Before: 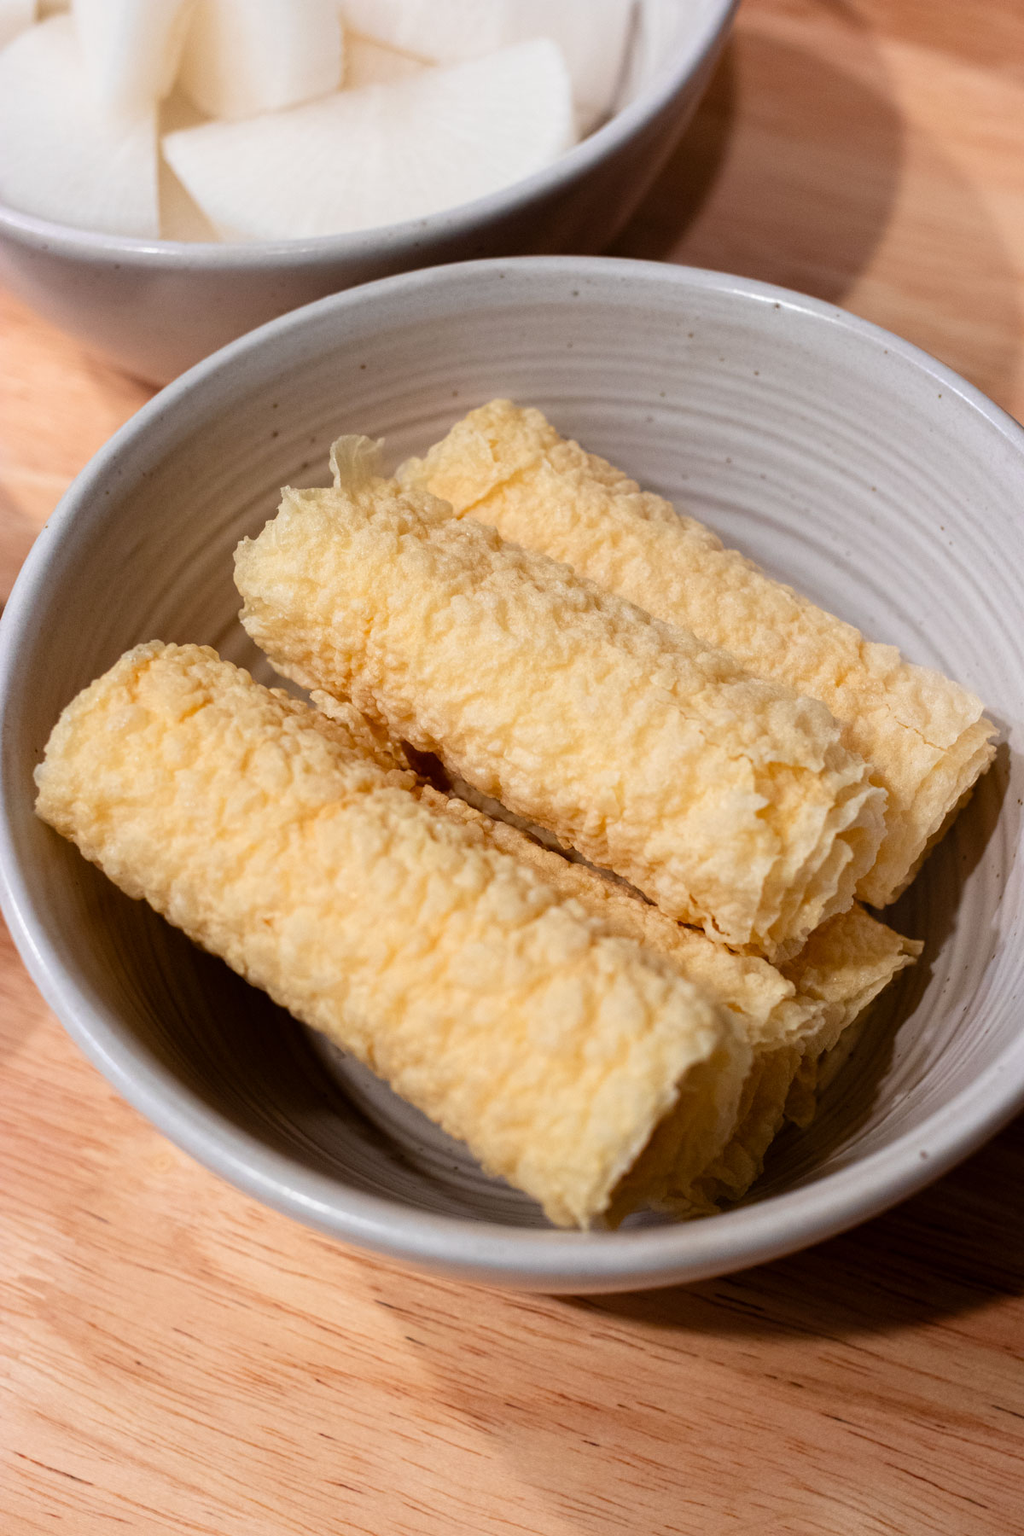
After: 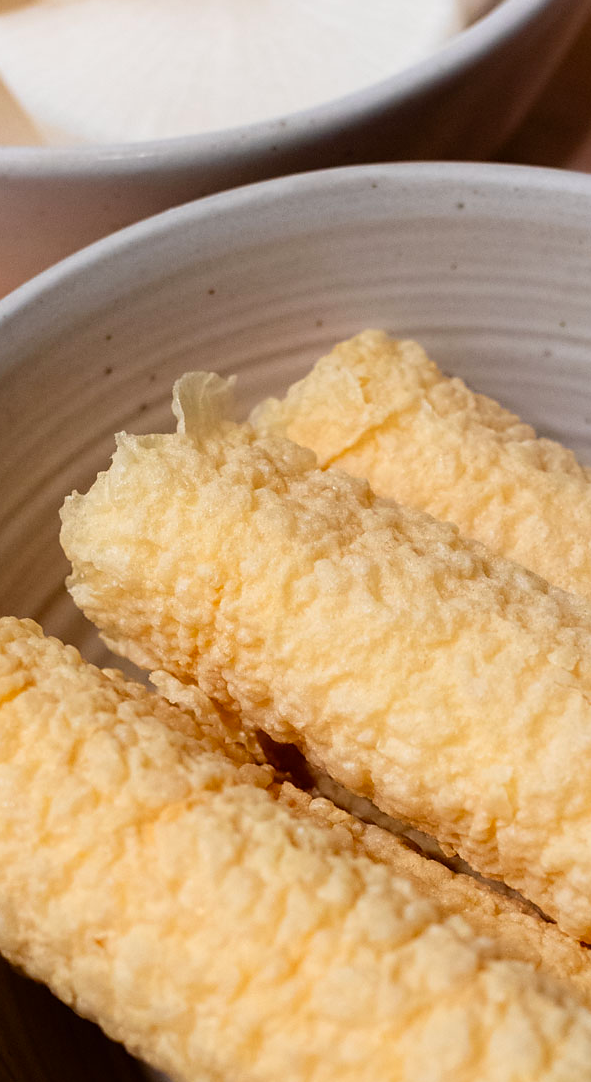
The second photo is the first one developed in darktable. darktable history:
color zones: curves: ch1 [(0, 0.523) (0.143, 0.545) (0.286, 0.52) (0.429, 0.506) (0.571, 0.503) (0.714, 0.503) (0.857, 0.508) (1, 0.523)]
sharpen: radius 1.559, amount 0.373, threshold 1.271
crop: left 17.835%, top 7.675%, right 32.881%, bottom 32.213%
